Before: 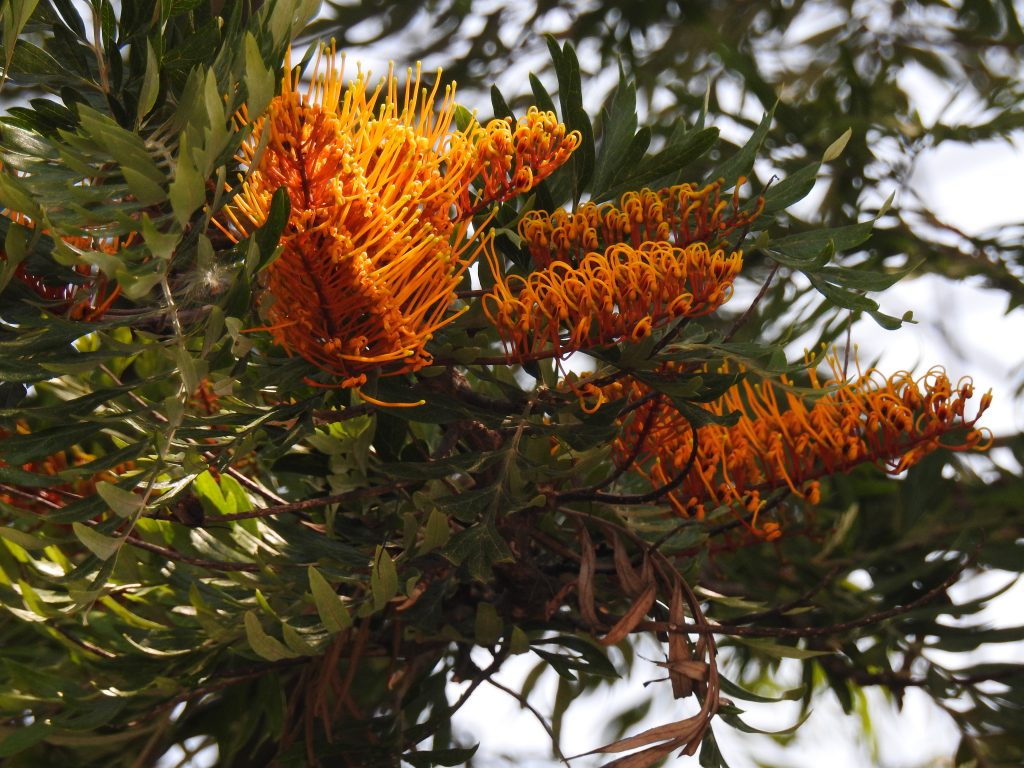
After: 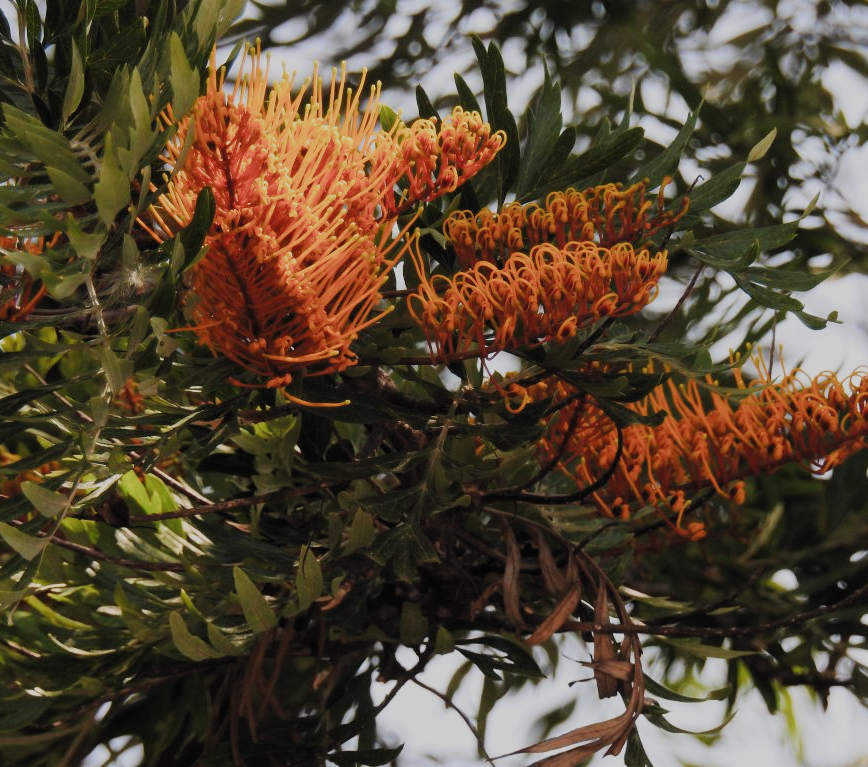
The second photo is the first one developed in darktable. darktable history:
crop: left 7.377%, right 7.815%
filmic rgb: black relative exposure -7.65 EV, white relative exposure 4.56 EV, hardness 3.61, color science v5 (2021), contrast in shadows safe, contrast in highlights safe
